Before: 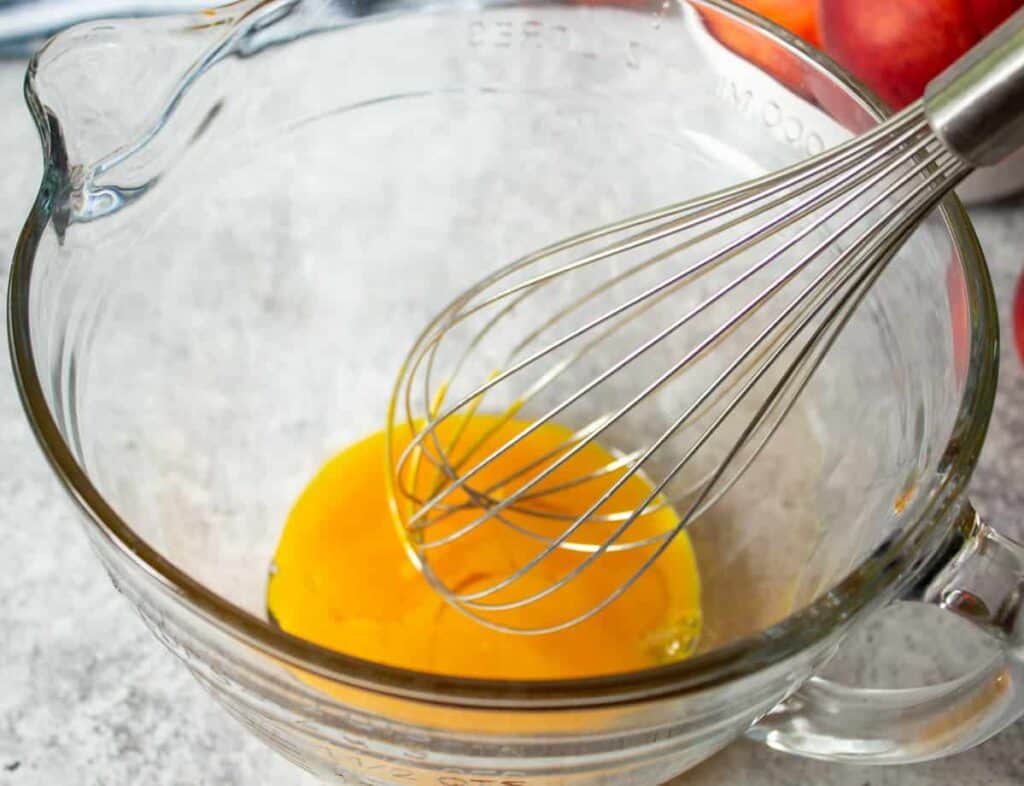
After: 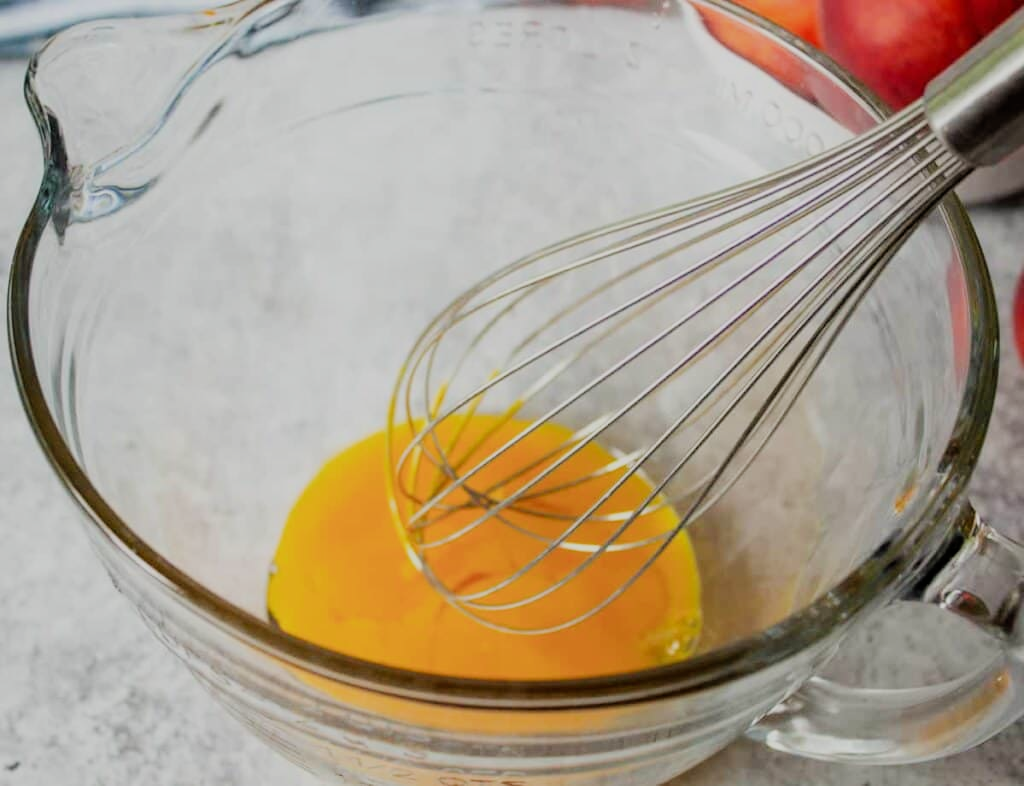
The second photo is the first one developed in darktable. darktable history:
filmic rgb: black relative exposure -7.45 EV, white relative exposure 4.83 EV, threshold 2.95 EV, hardness 3.4, enable highlight reconstruction true
